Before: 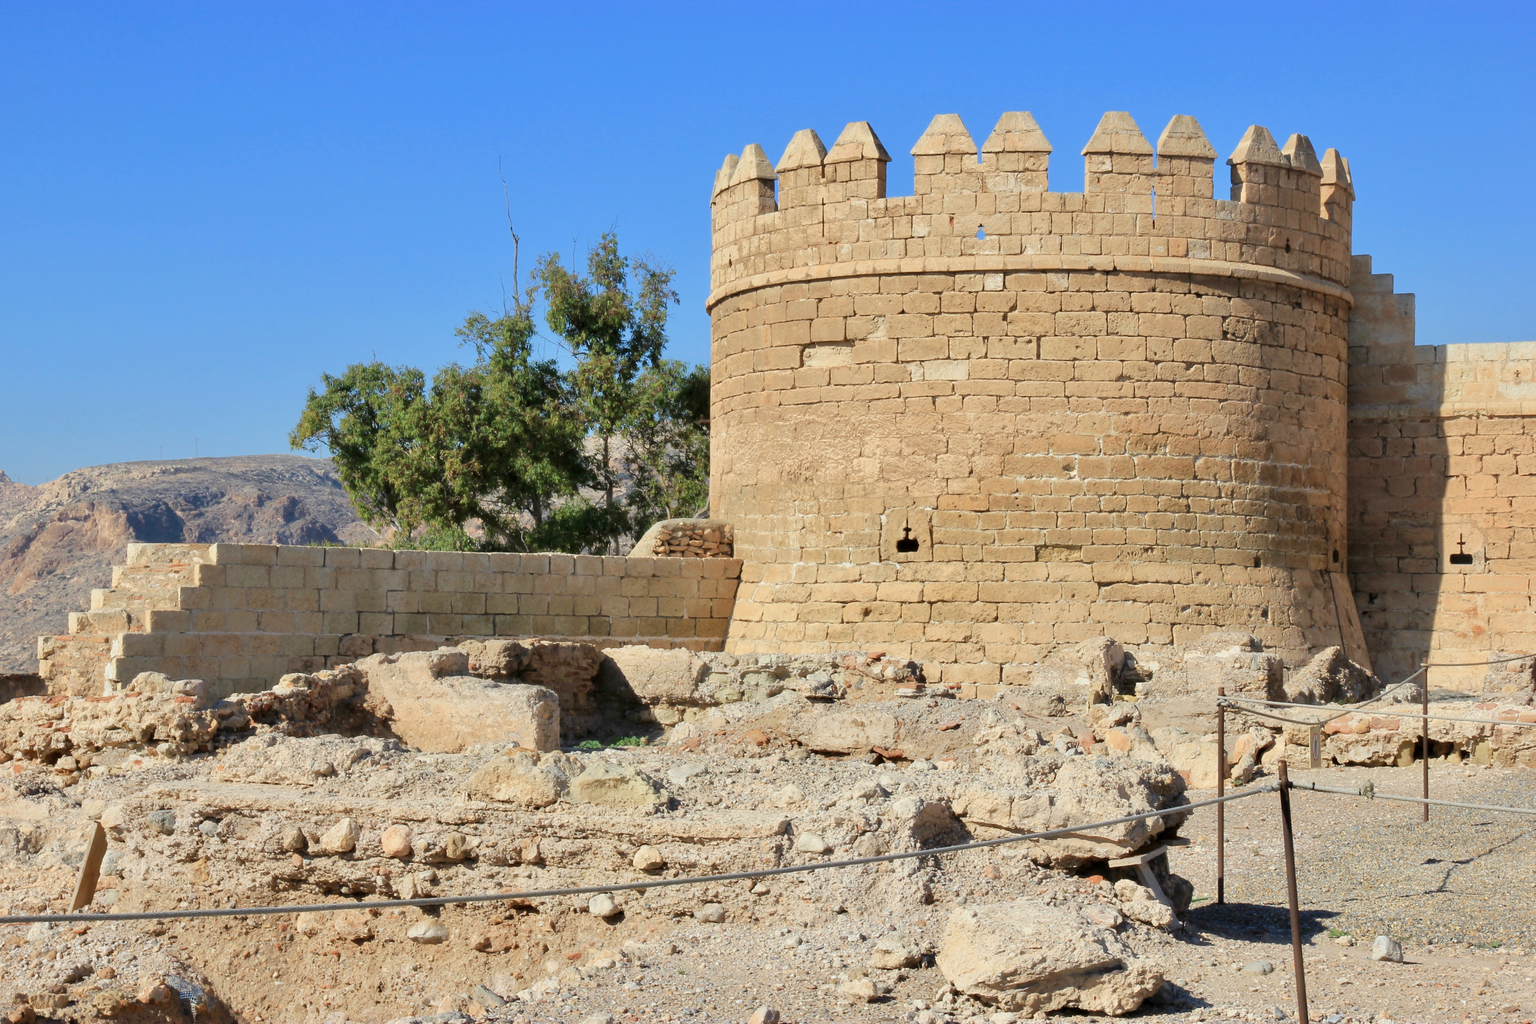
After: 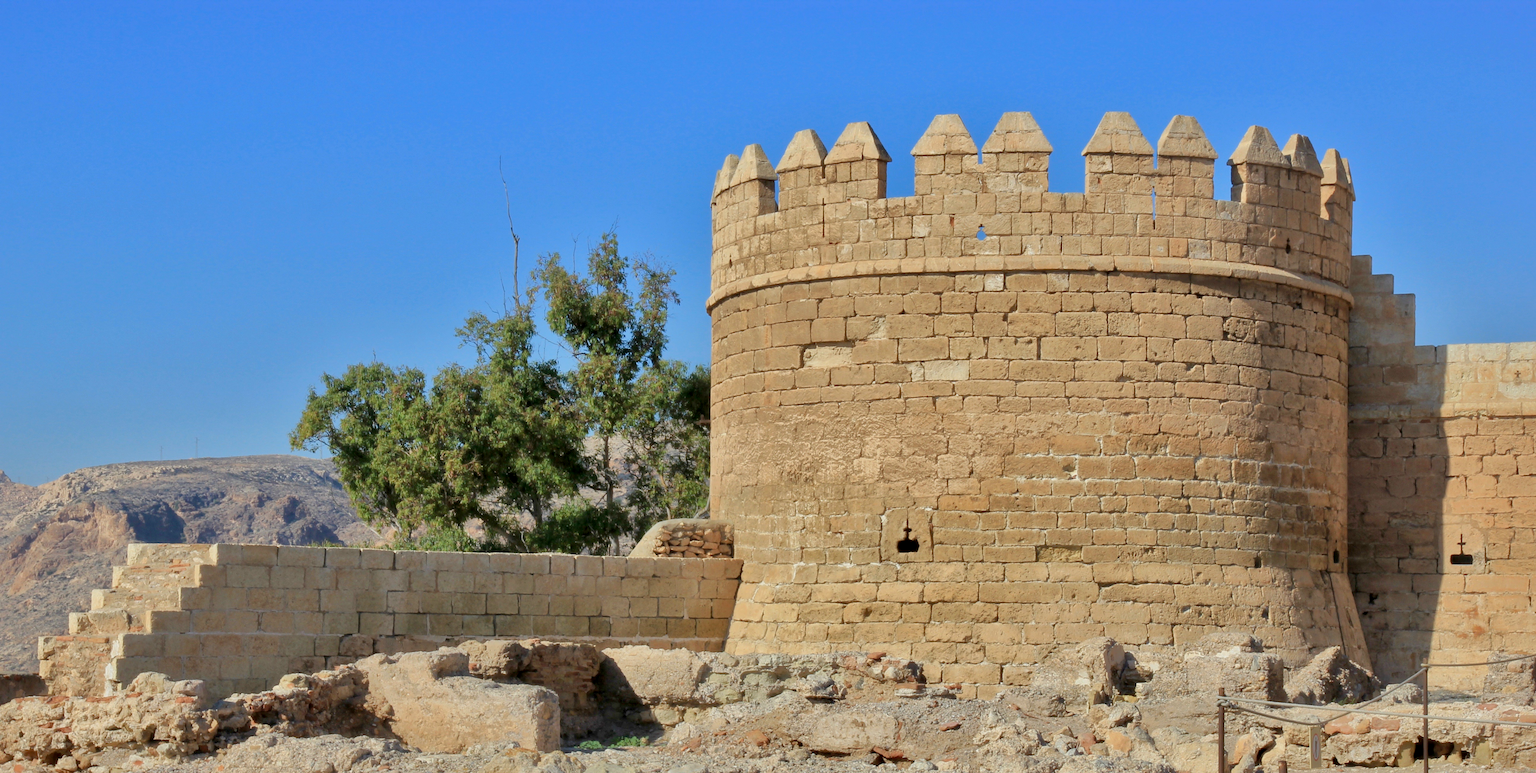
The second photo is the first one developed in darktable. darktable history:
shadows and highlights: shadows 39.46, highlights -59.81
crop: bottom 24.492%
